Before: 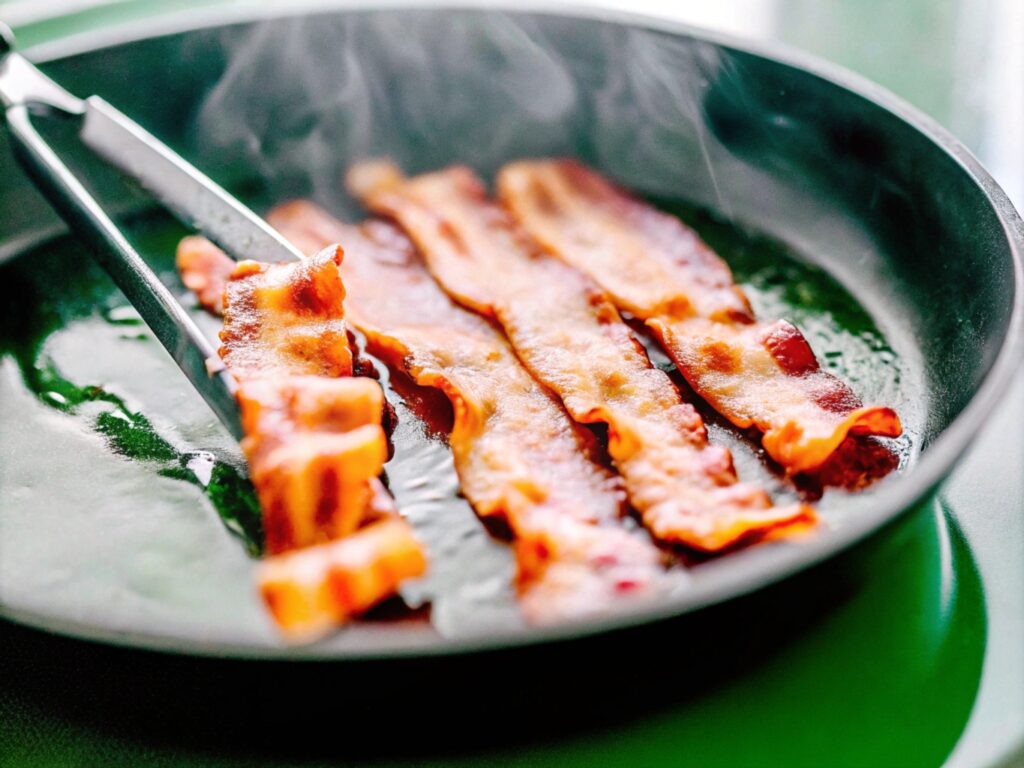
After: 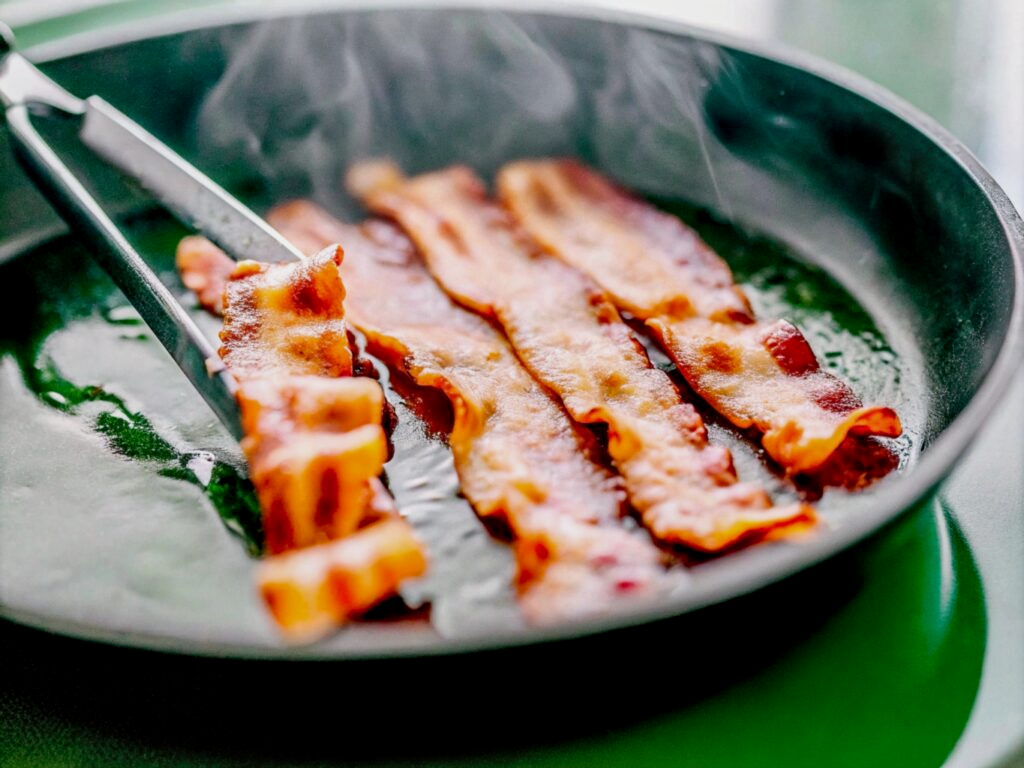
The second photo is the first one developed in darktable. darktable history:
local contrast: detail 117%
exposure: black level correction 0.006, exposure -0.226 EV, compensate highlight preservation false
